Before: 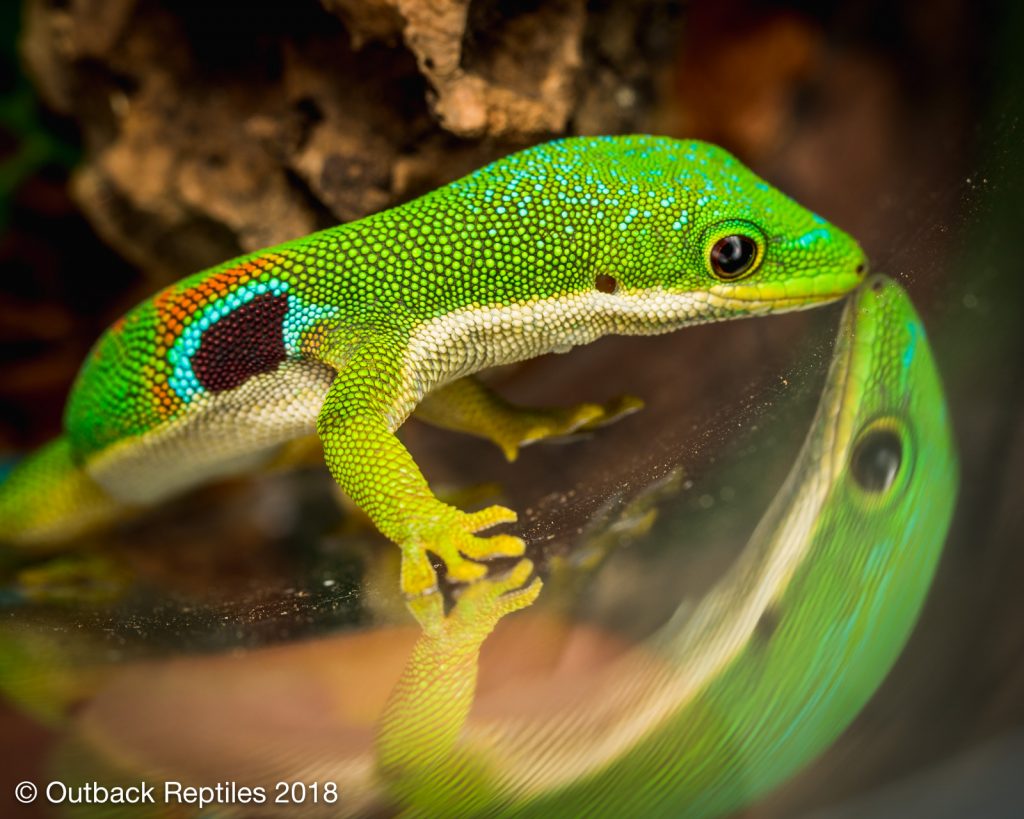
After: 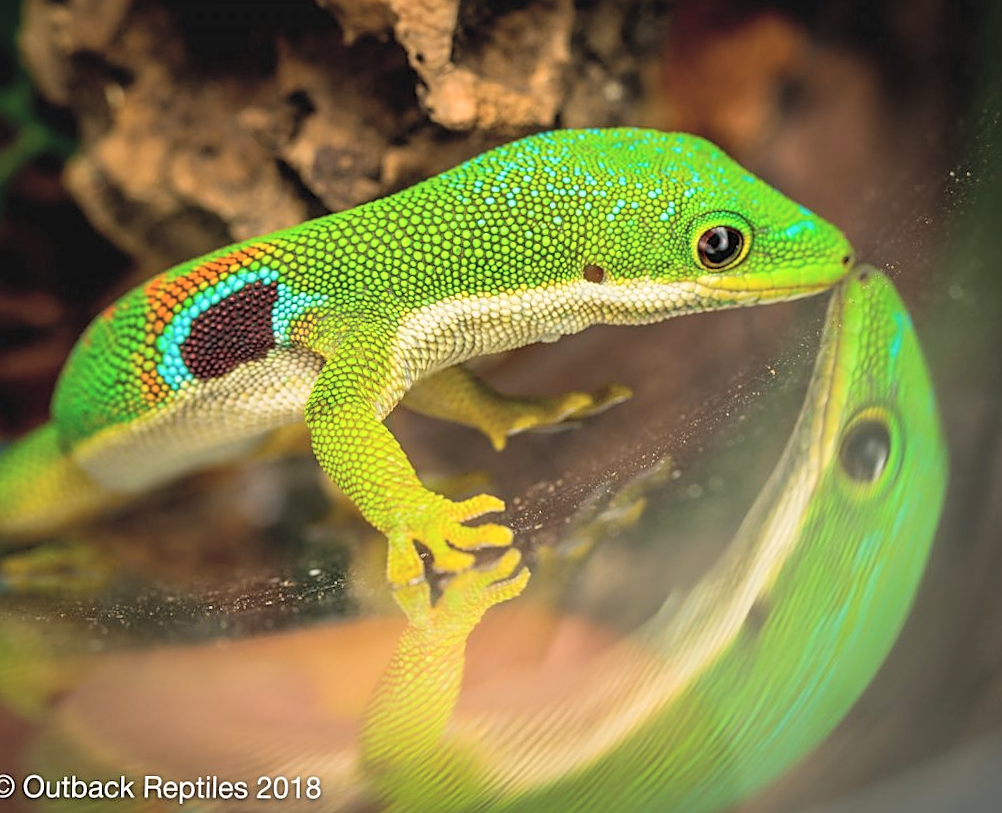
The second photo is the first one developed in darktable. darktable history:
contrast brightness saturation: brightness 0.28
shadows and highlights: radius 334.93, shadows 63.48, highlights 6.06, compress 87.7%, highlights color adjustment 39.73%, soften with gaussian
rotate and perspective: rotation 0.226°, lens shift (vertical) -0.042, crop left 0.023, crop right 0.982, crop top 0.006, crop bottom 0.994
sharpen: on, module defaults
